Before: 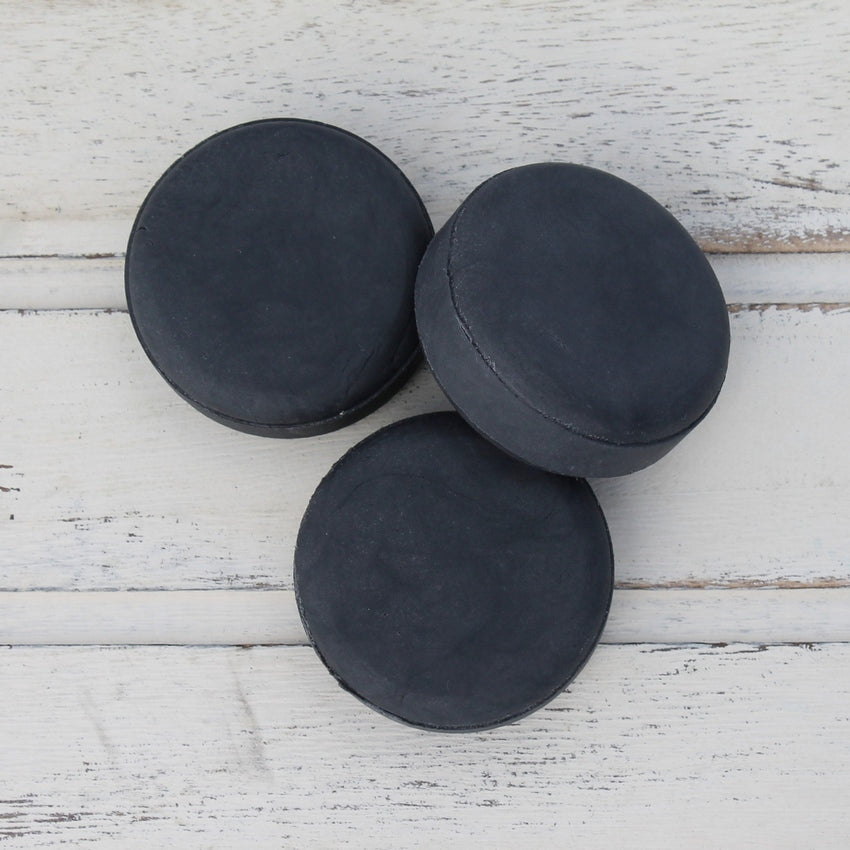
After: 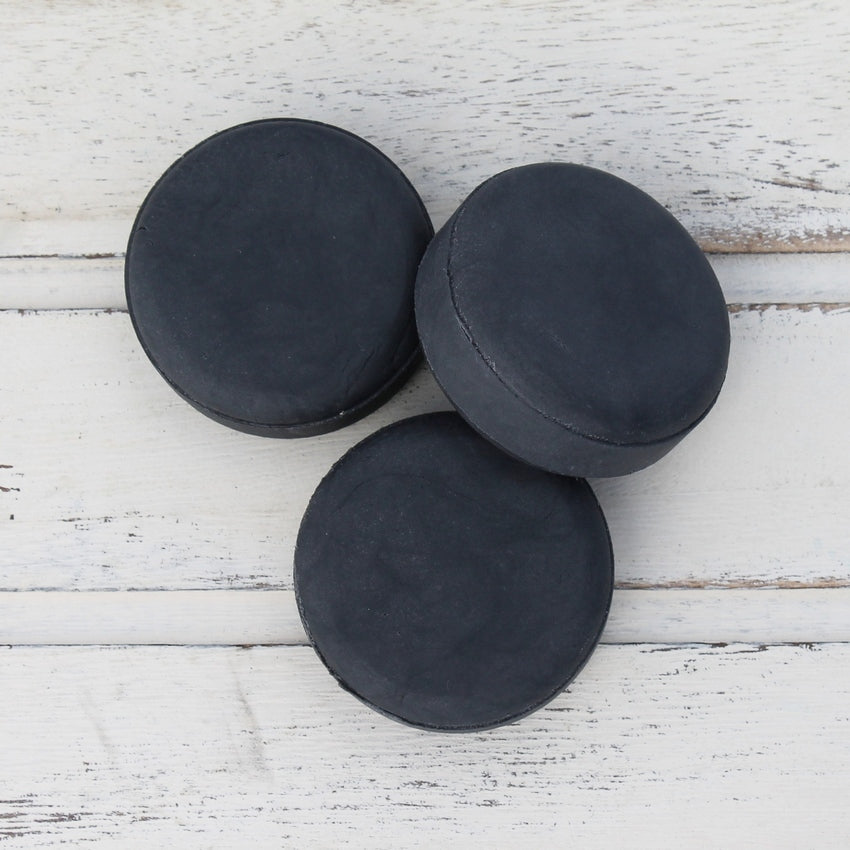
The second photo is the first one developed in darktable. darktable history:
shadows and highlights: shadows -1.18, highlights 40.42
